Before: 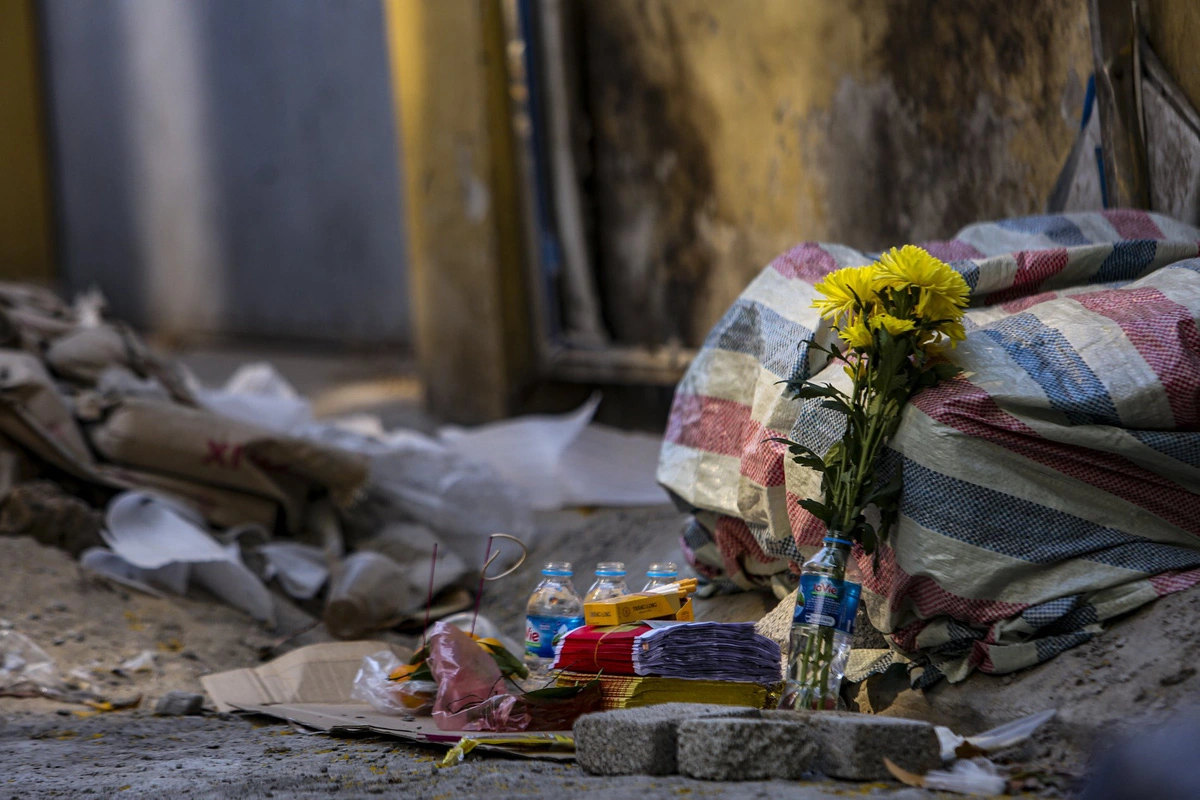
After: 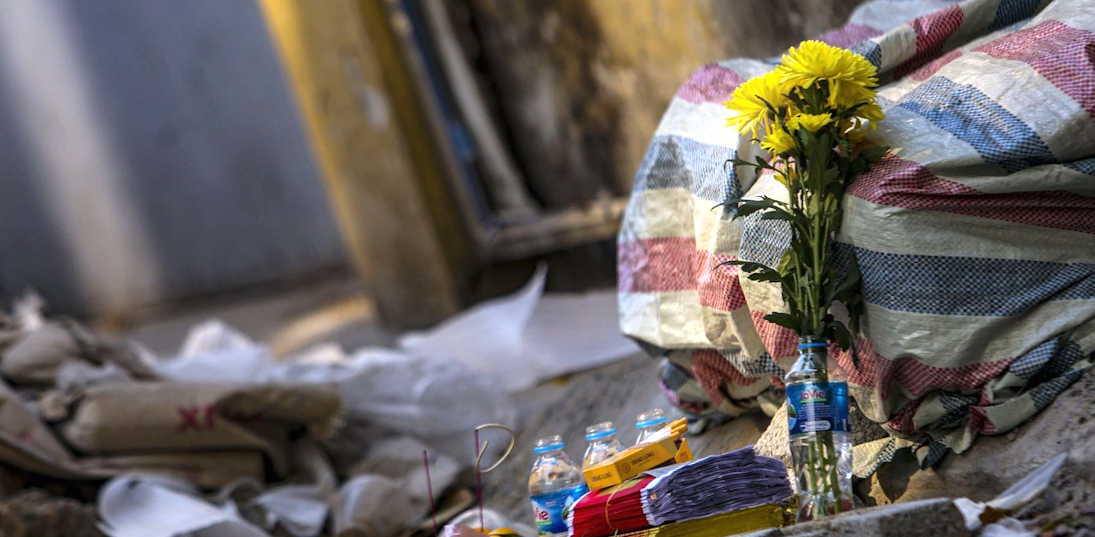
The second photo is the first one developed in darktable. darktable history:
rotate and perspective: rotation -14.8°, crop left 0.1, crop right 0.903, crop top 0.25, crop bottom 0.748
bloom: size 3%, threshold 100%, strength 0%
exposure: black level correction 0, exposure 0.7 EV, compensate exposure bias true, compensate highlight preservation false
